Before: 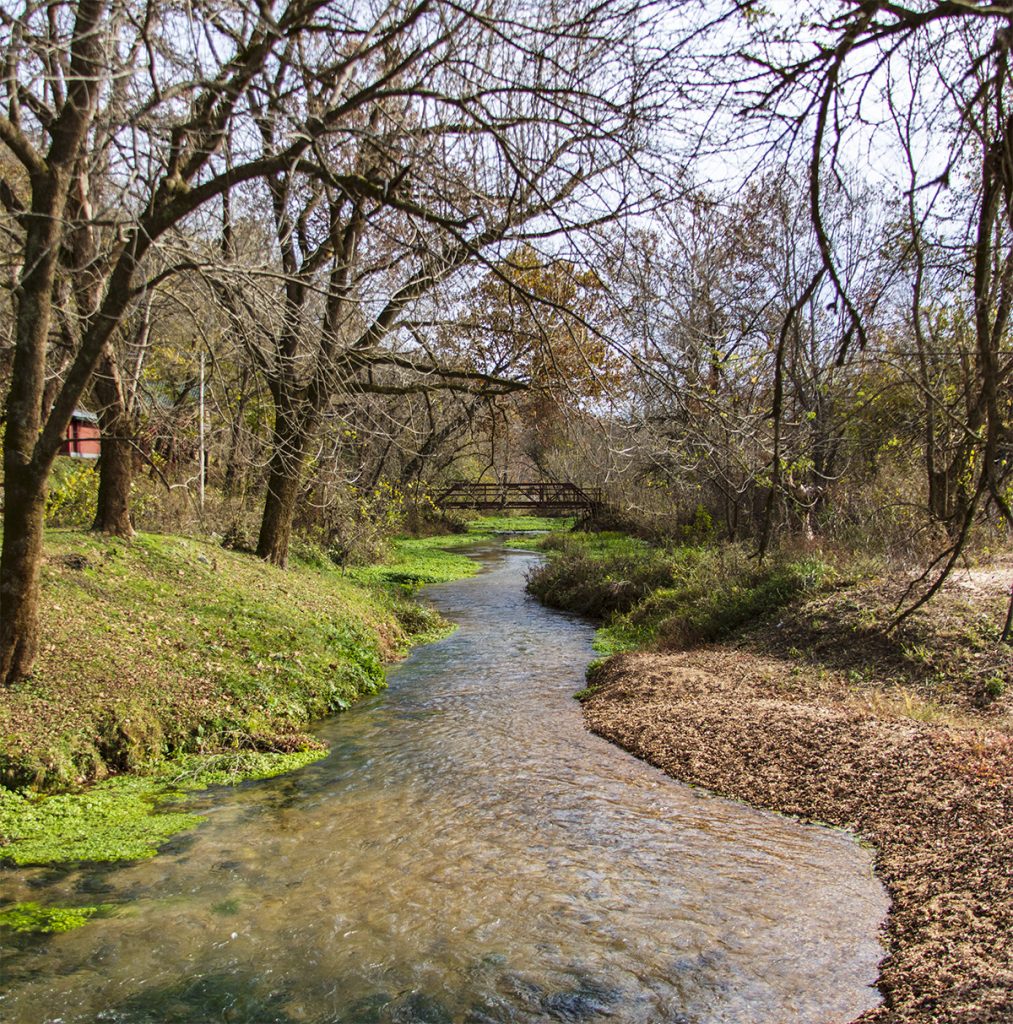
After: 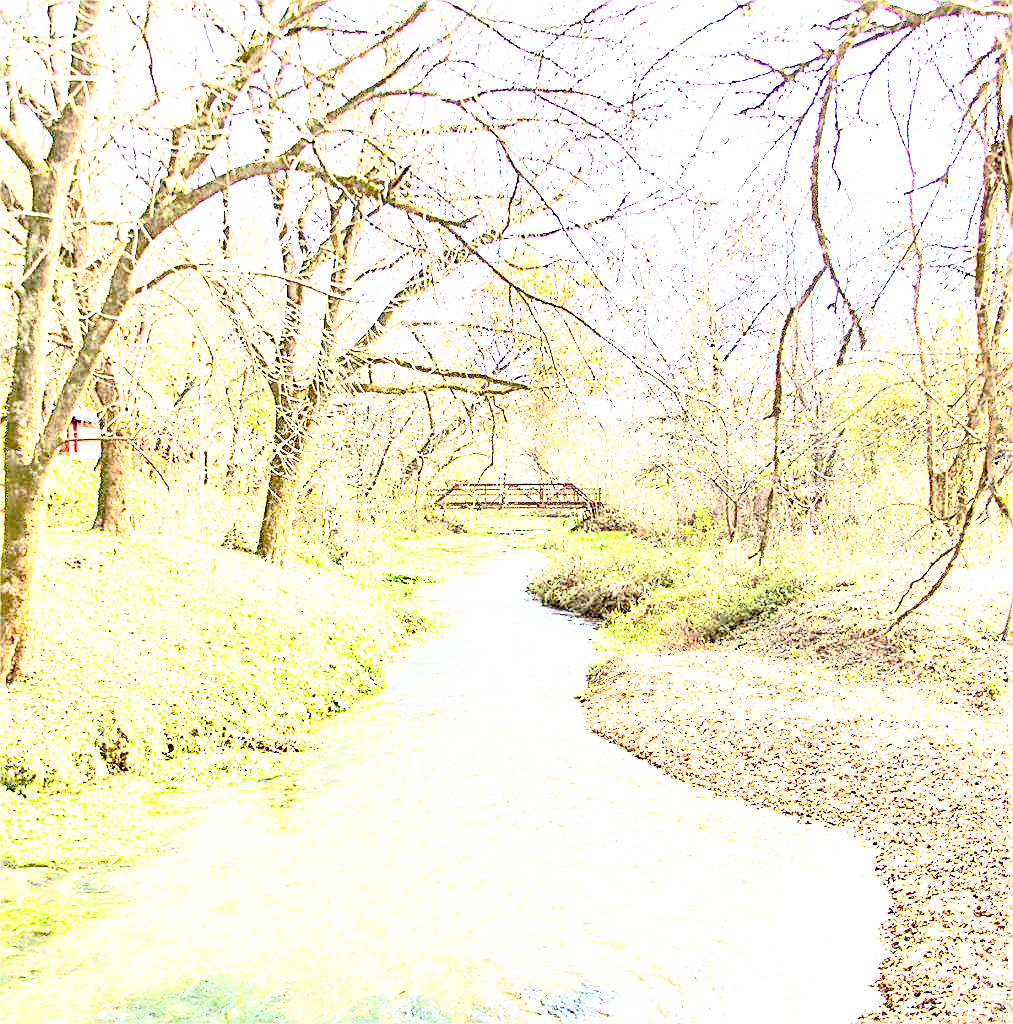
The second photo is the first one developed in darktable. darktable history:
exposure: black level correction 0, exposure 1.993 EV, compensate exposure bias true, compensate highlight preservation false
base curve: curves: ch0 [(0, 0) (0.012, 0.01) (0.073, 0.168) (0.31, 0.711) (0.645, 0.957) (1, 1)], fusion 1, preserve colors none
sharpen: on, module defaults
contrast brightness saturation: contrast 0.378, brightness 0.526
